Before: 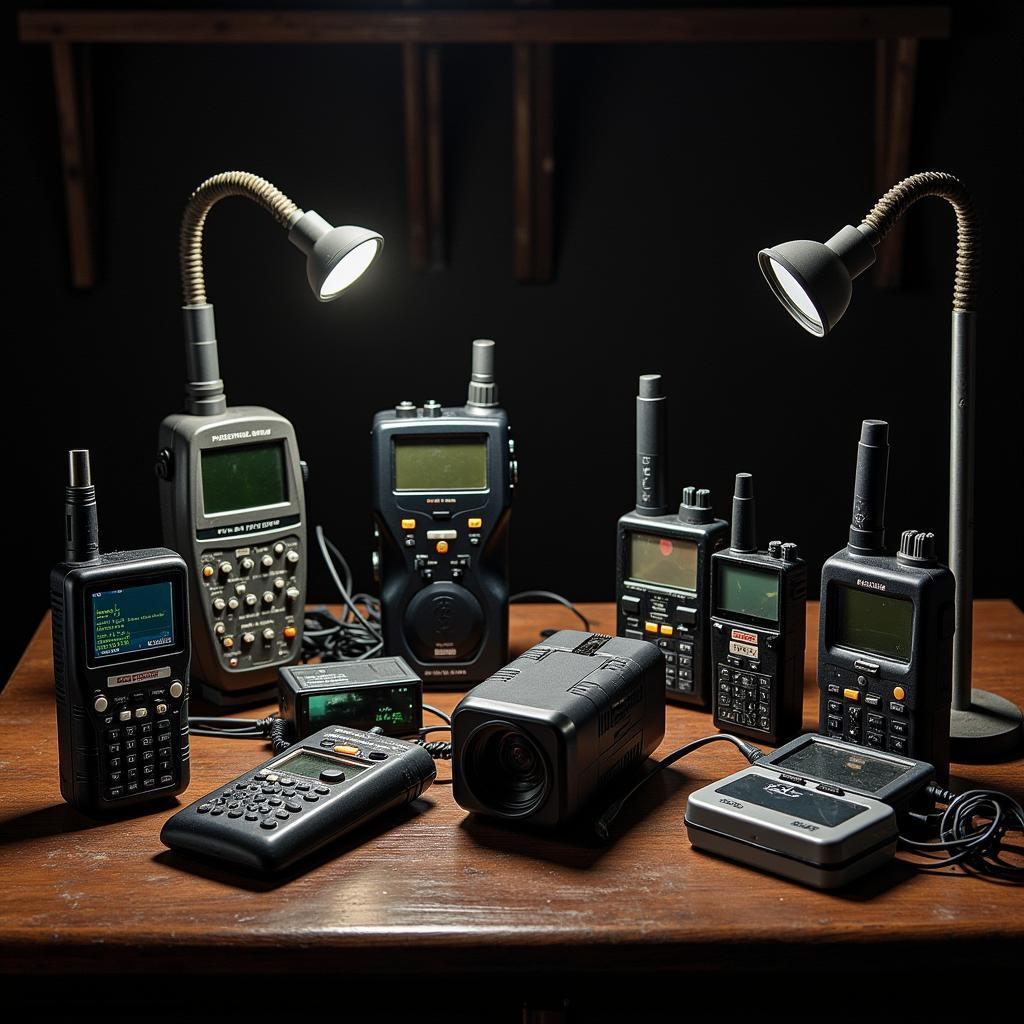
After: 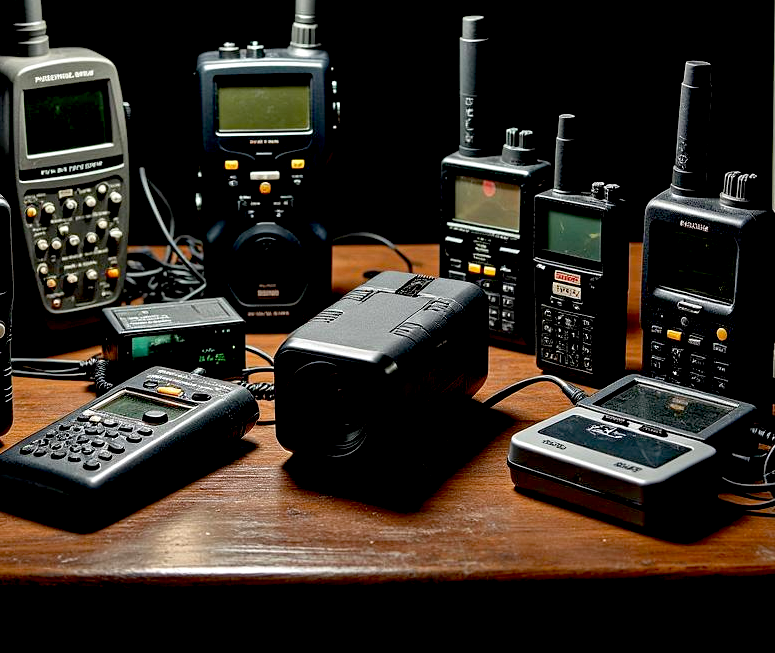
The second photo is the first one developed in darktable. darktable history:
crop and rotate: left 17.299%, top 35.115%, right 7.015%, bottom 1.024%
exposure: black level correction 0.025, exposure 0.182 EV, compensate highlight preservation false
